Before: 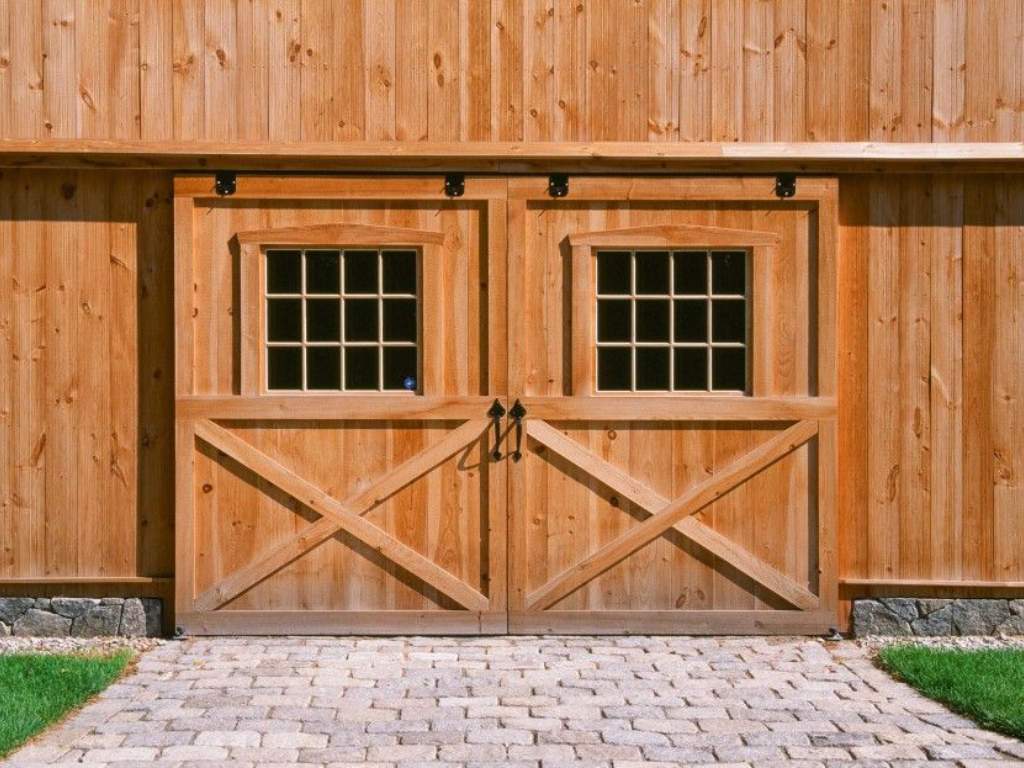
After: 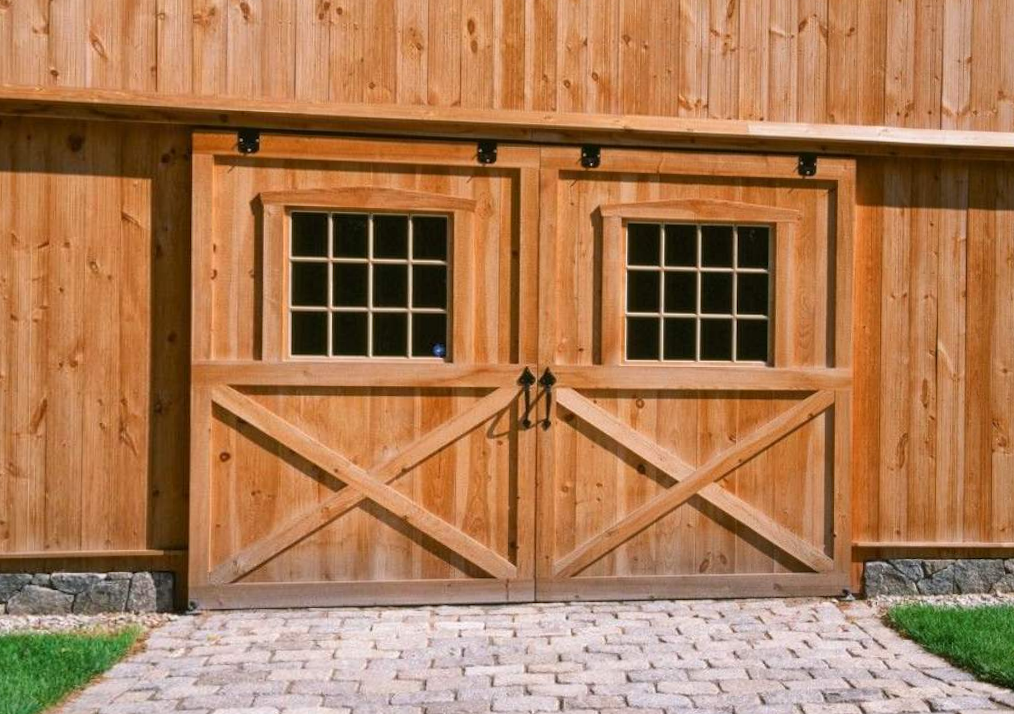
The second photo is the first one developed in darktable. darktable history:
exposure: compensate highlight preservation false
local contrast: mode bilateral grid, contrast 10, coarseness 25, detail 115%, midtone range 0.2
rotate and perspective: rotation 0.679°, lens shift (horizontal) 0.136, crop left 0.009, crop right 0.991, crop top 0.078, crop bottom 0.95
